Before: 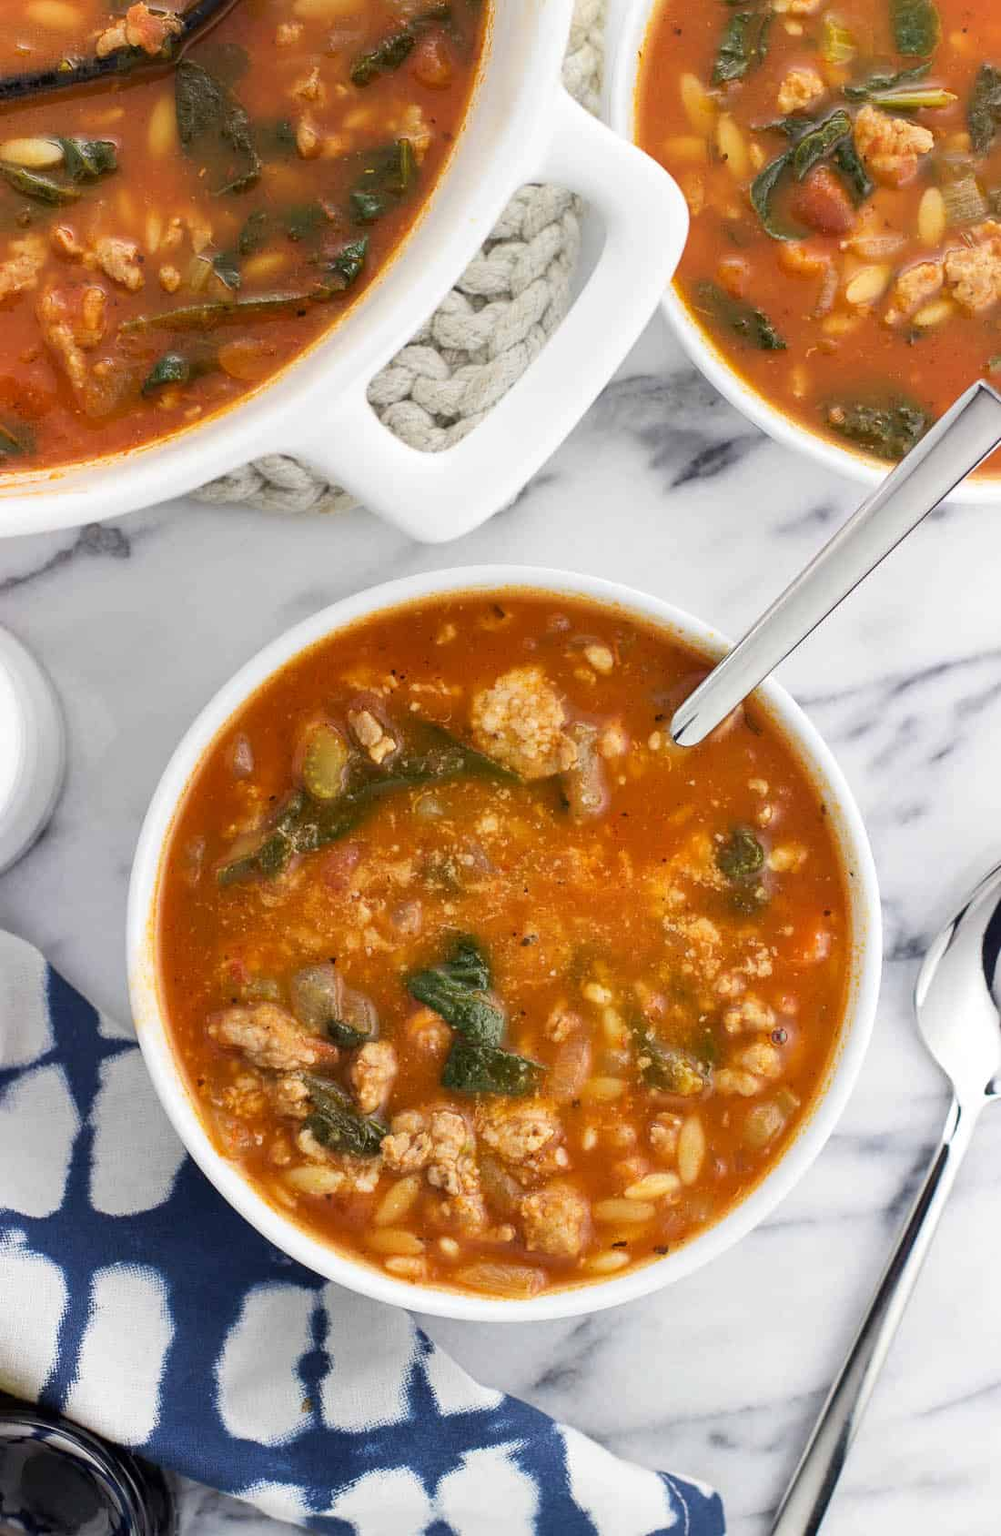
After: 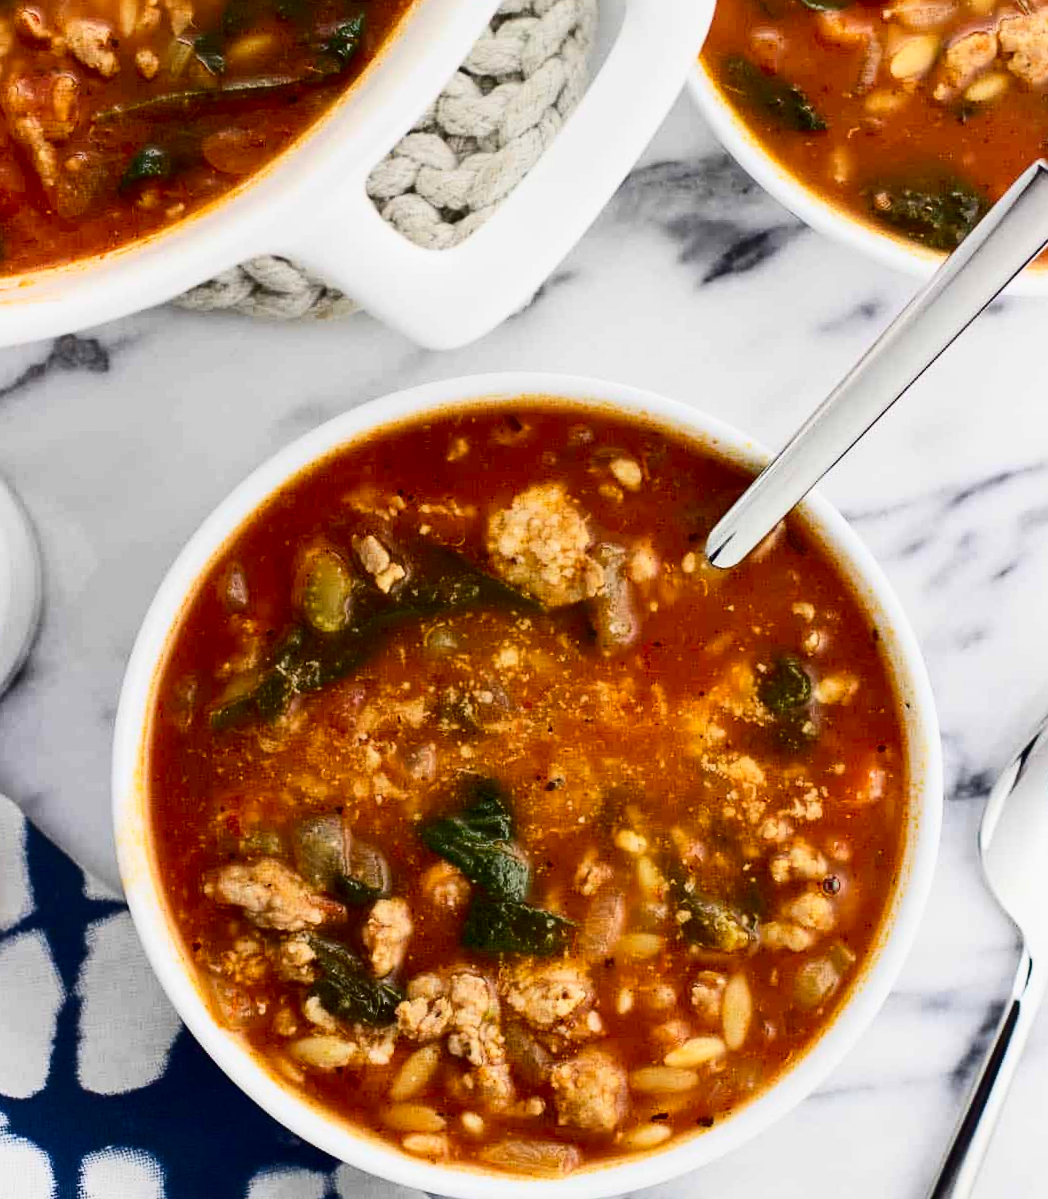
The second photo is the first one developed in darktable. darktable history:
exposure: black level correction 0.001, exposure -0.2 EV, compensate highlight preservation false
crop and rotate: left 2.991%, top 13.302%, right 1.981%, bottom 12.636%
contrast brightness saturation: contrast 0.32, brightness -0.08, saturation 0.17
rotate and perspective: rotation -1°, crop left 0.011, crop right 0.989, crop top 0.025, crop bottom 0.975
